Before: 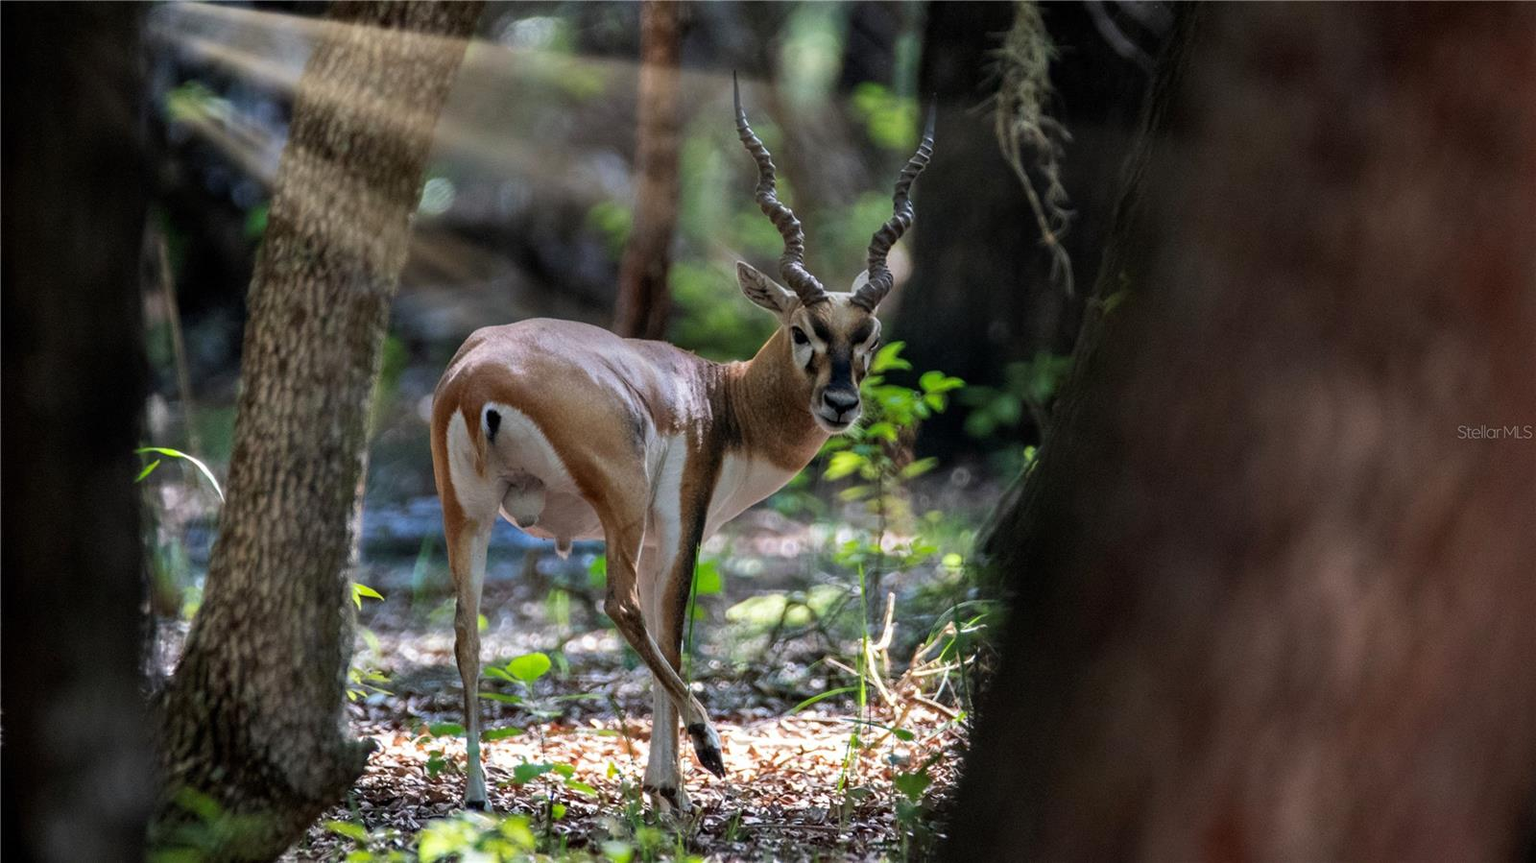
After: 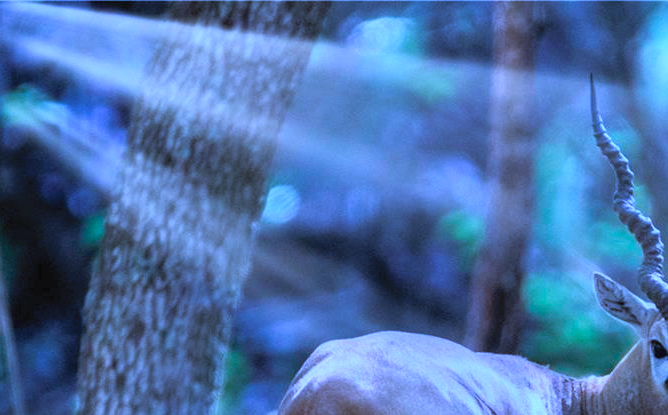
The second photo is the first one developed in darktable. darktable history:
tone curve: curves: ch0 [(0, 0.024) (0.119, 0.146) (0.474, 0.485) (0.718, 0.739) (0.817, 0.839) (1, 0.998)]; ch1 [(0, 0) (0.377, 0.416) (0.439, 0.451) (0.477, 0.485) (0.501, 0.503) (0.538, 0.544) (0.58, 0.613) (0.664, 0.7) (0.783, 0.804) (1, 1)]; ch2 [(0, 0) (0.38, 0.405) (0.463, 0.456) (0.498, 0.497) (0.524, 0.535) (0.578, 0.576) (0.648, 0.665) (1, 1)], preserve colors none
color calibration: illuminant as shot in camera, x 0.483, y 0.43, temperature 2434.73 K
contrast brightness saturation: contrast 0.139, brightness 0.213
crop and rotate: left 10.899%, top 0.096%, right 47.313%, bottom 53.721%
